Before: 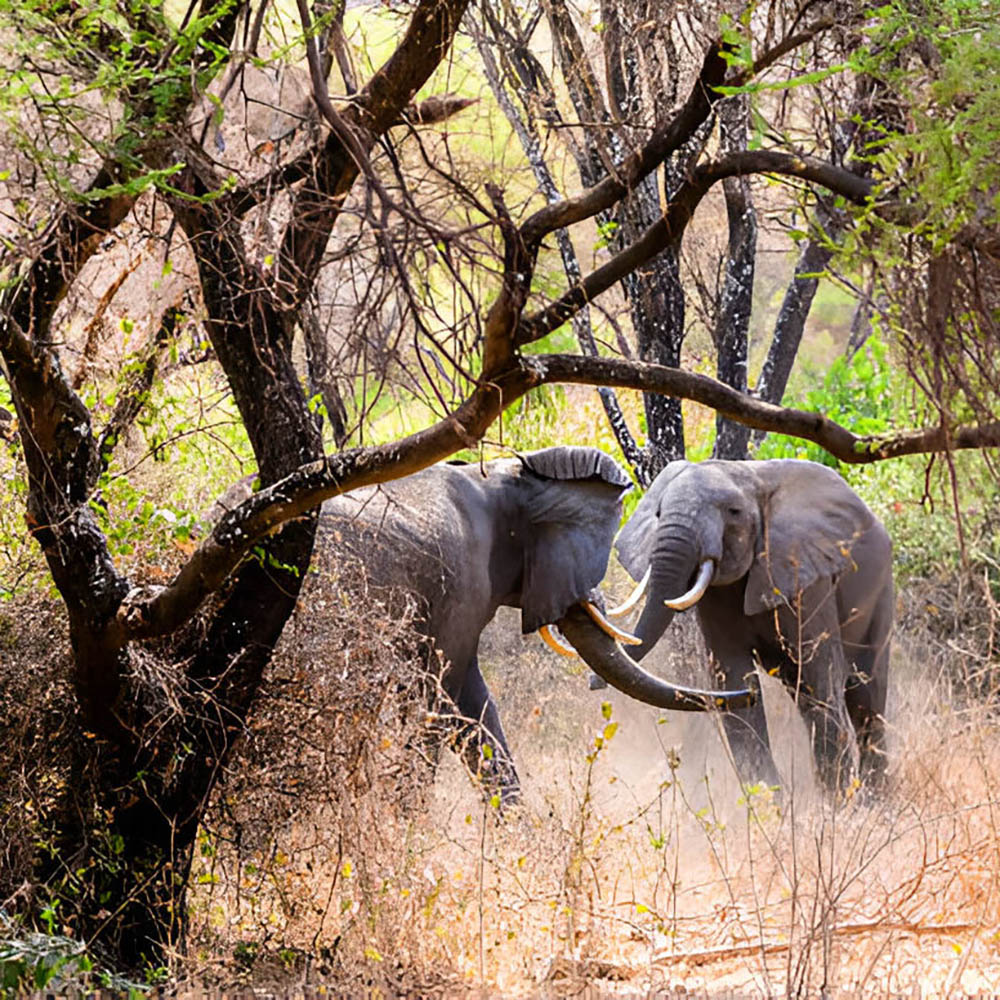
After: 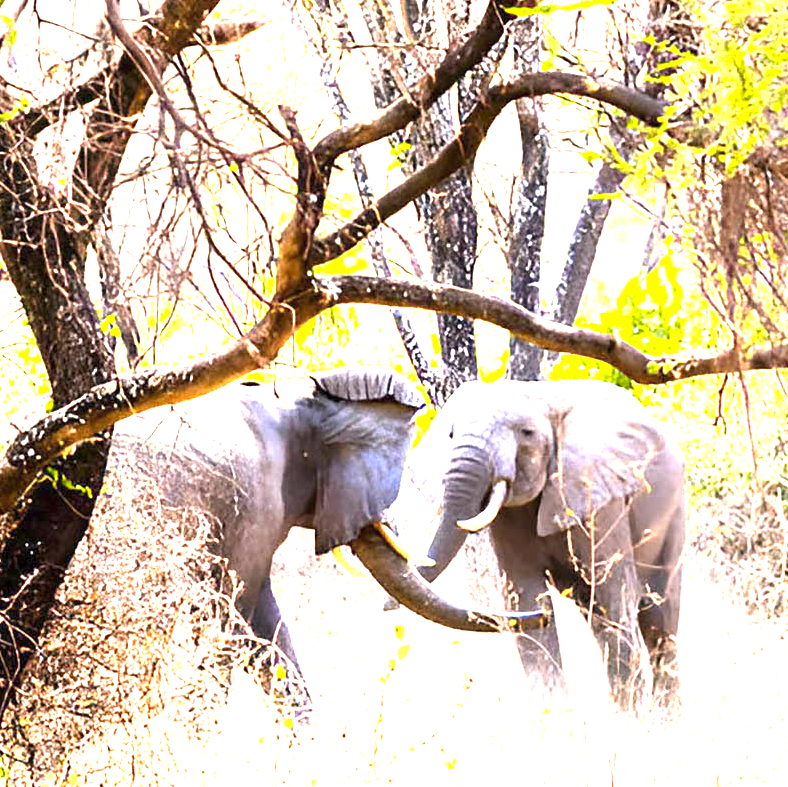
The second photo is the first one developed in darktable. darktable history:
exposure: exposure 2.003 EV, compensate highlight preservation false
crop and rotate: left 20.74%, top 7.912%, right 0.375%, bottom 13.378%
color zones: curves: ch0 [(0.099, 0.624) (0.257, 0.596) (0.384, 0.376) (0.529, 0.492) (0.697, 0.564) (0.768, 0.532) (0.908, 0.644)]; ch1 [(0.112, 0.564) (0.254, 0.612) (0.432, 0.676) (0.592, 0.456) (0.743, 0.684) (0.888, 0.536)]; ch2 [(0.25, 0.5) (0.469, 0.36) (0.75, 0.5)]
